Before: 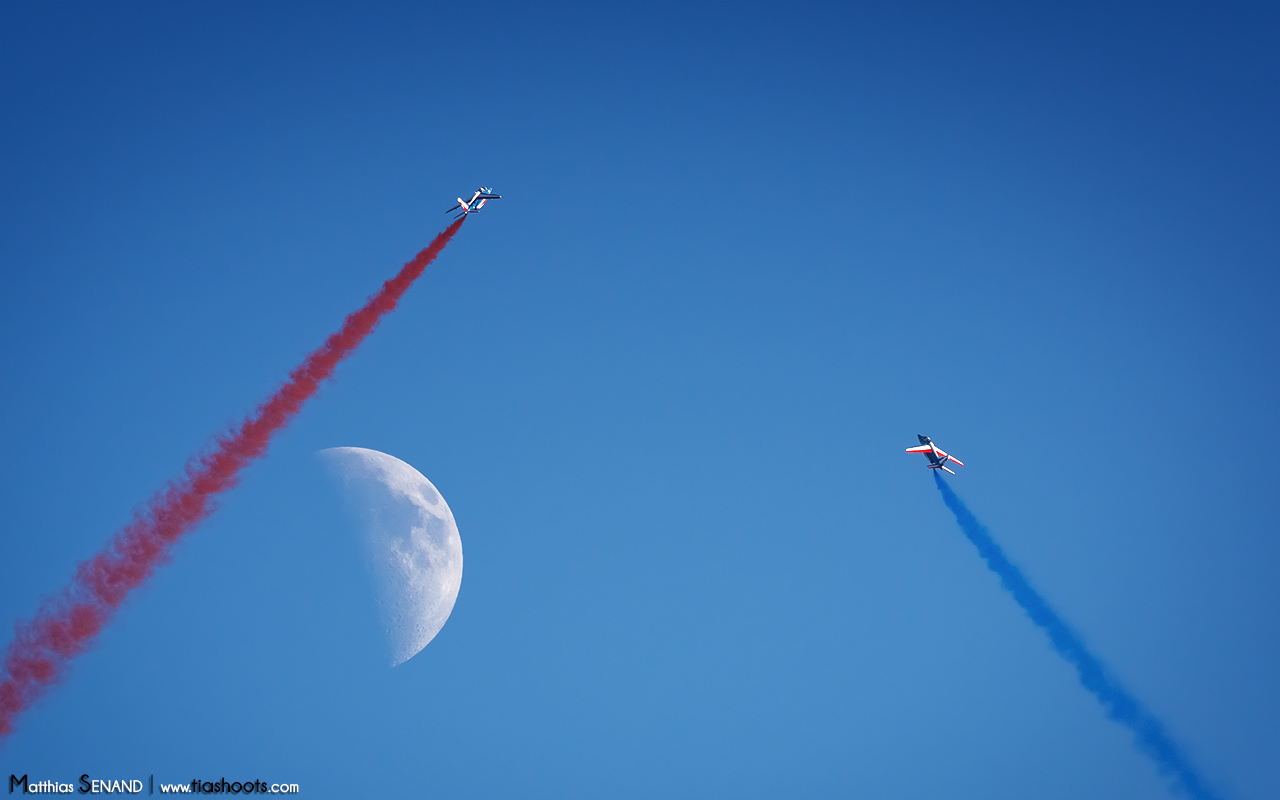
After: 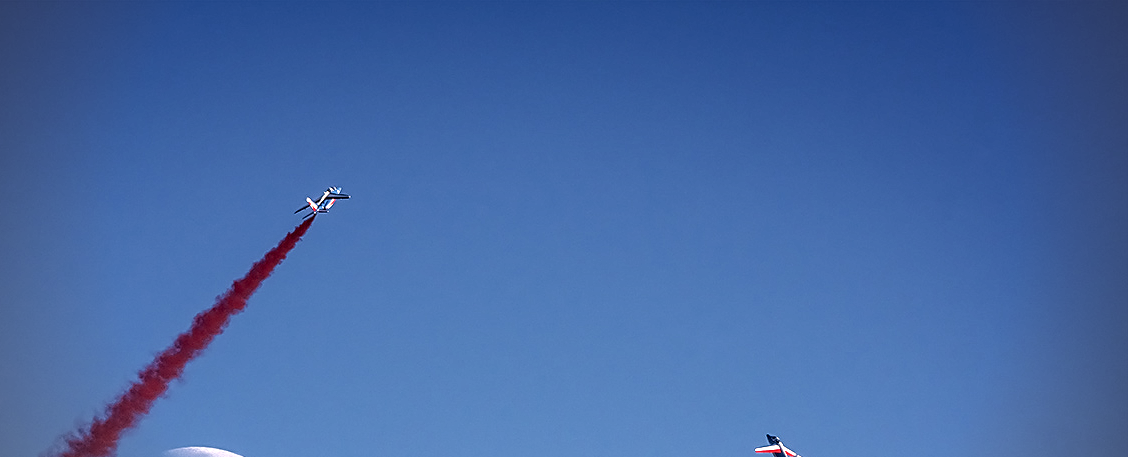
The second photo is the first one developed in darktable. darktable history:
sharpen: on, module defaults
vignetting: width/height ratio 1.094
color correction: highlights a* 7.34, highlights b* 4.37
local contrast: highlights 19%, detail 186%
tone equalizer: on, module defaults
color balance rgb: linear chroma grading › global chroma 1.5%, linear chroma grading › mid-tones -1%, perceptual saturation grading › global saturation -3%, perceptual saturation grading › shadows -2%
crop and rotate: left 11.812%, bottom 42.776%
